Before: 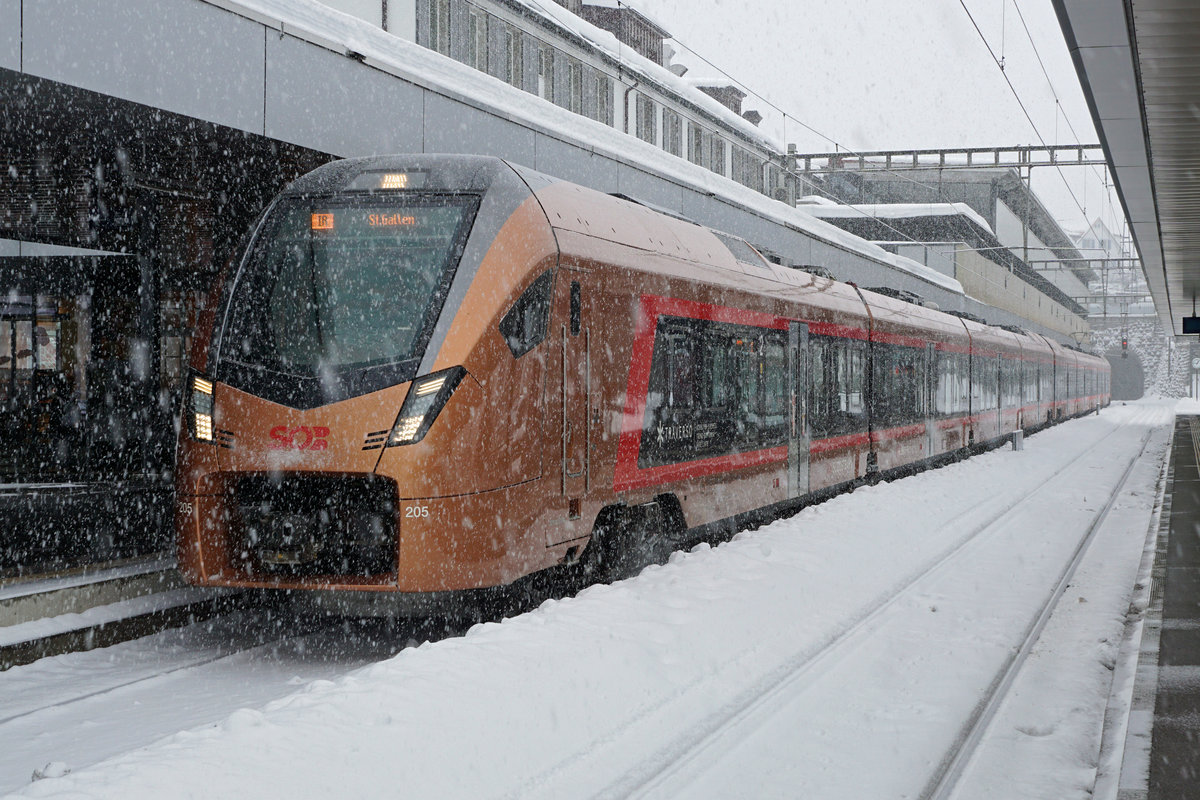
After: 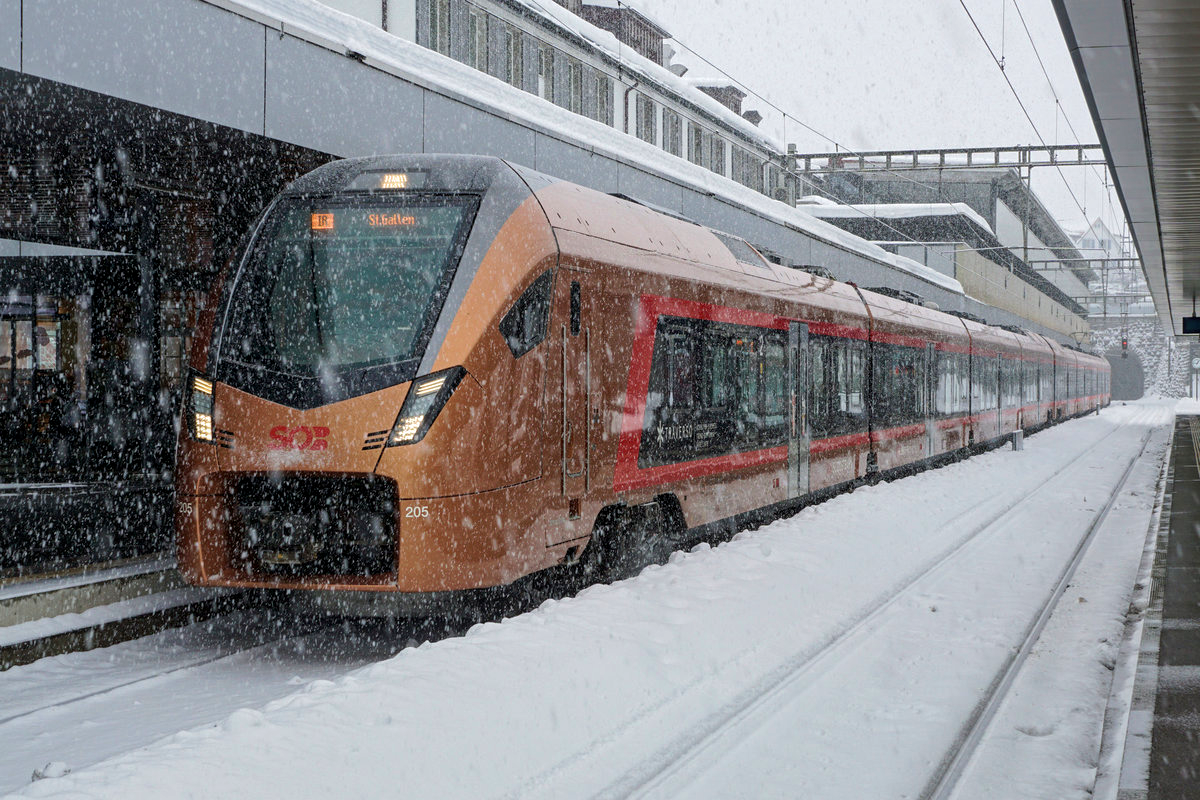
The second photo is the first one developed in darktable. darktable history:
tone equalizer: on, module defaults
local contrast: on, module defaults
velvia: on, module defaults
